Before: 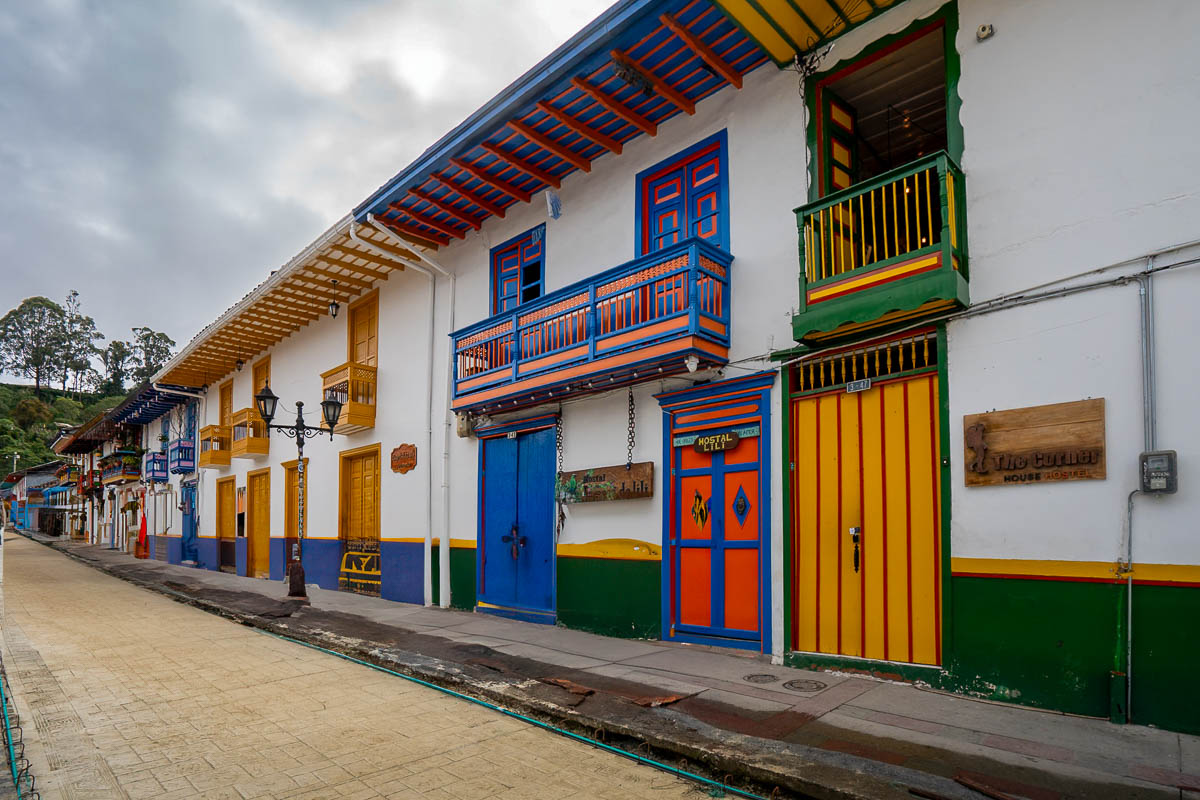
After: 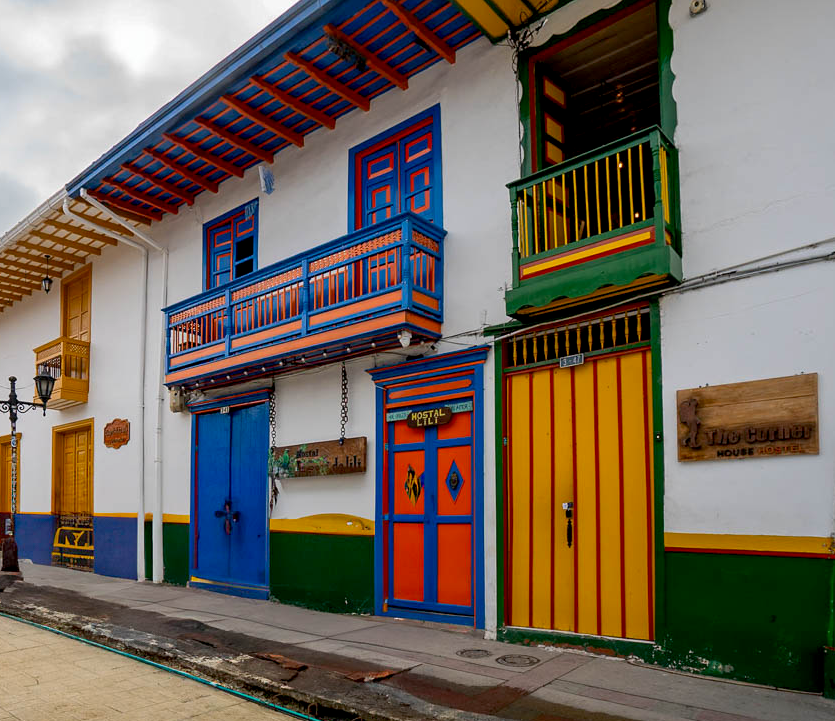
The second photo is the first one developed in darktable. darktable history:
crop and rotate: left 23.998%, top 3.178%, right 6.344%, bottom 6.606%
exposure: black level correction 0.006, compensate highlight preservation false
